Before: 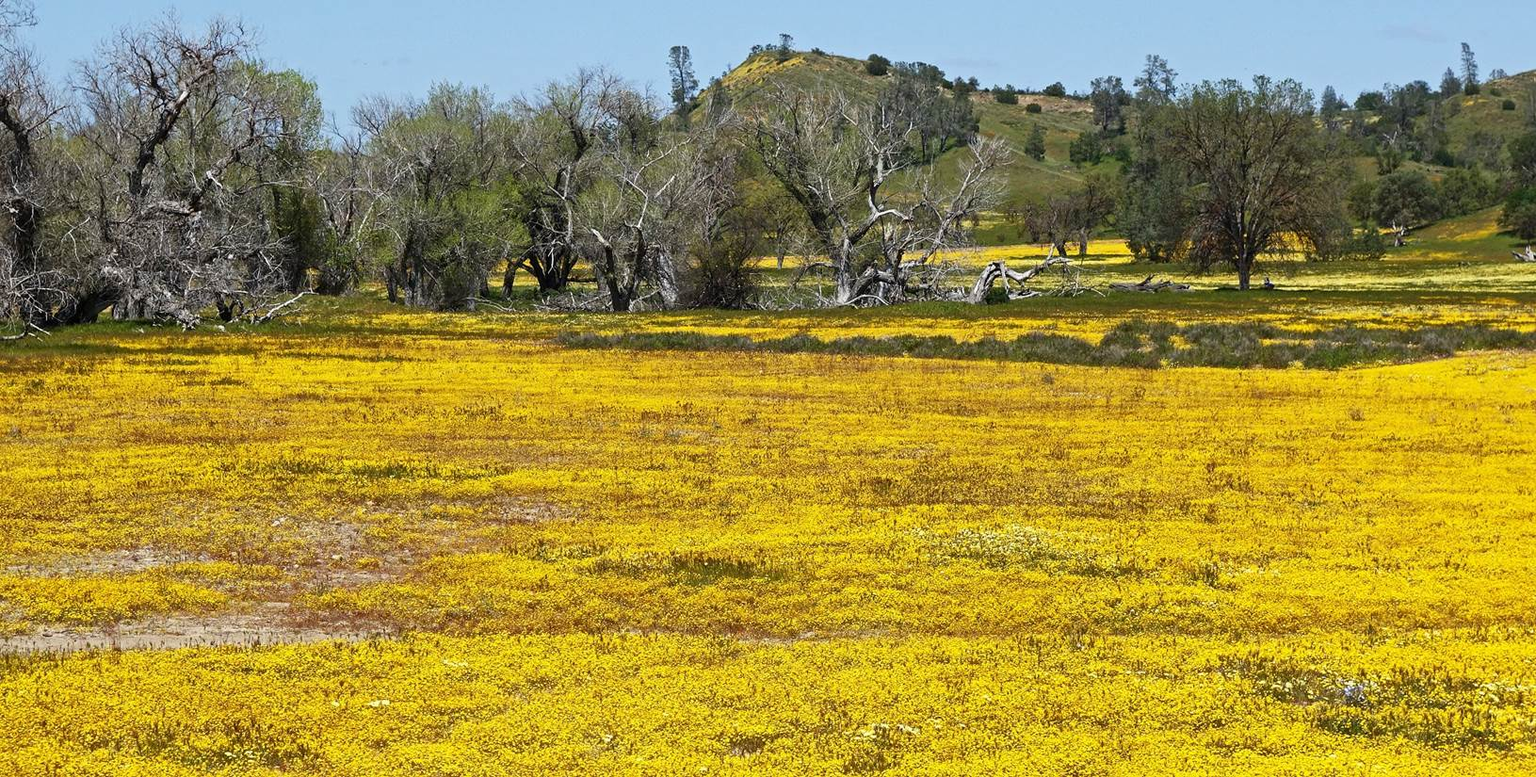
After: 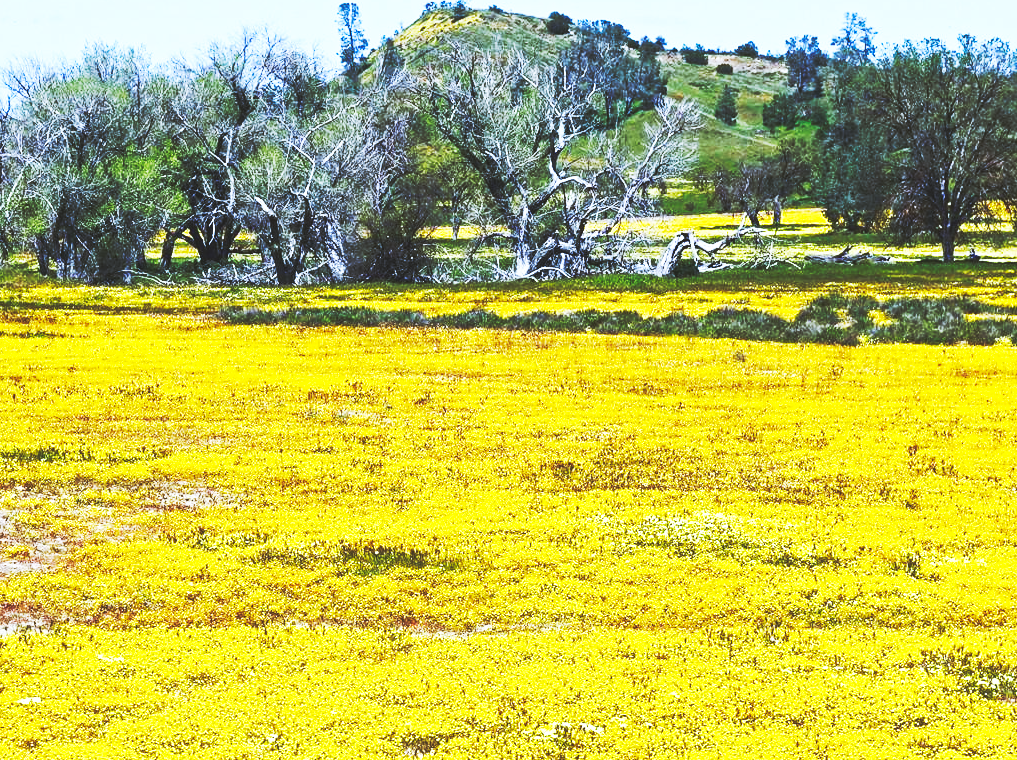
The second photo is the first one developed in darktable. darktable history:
white balance: red 0.871, blue 1.249
base curve: curves: ch0 [(0, 0.015) (0.085, 0.116) (0.134, 0.298) (0.19, 0.545) (0.296, 0.764) (0.599, 0.982) (1, 1)], preserve colors none
crop and rotate: left 22.918%, top 5.629%, right 14.711%, bottom 2.247%
